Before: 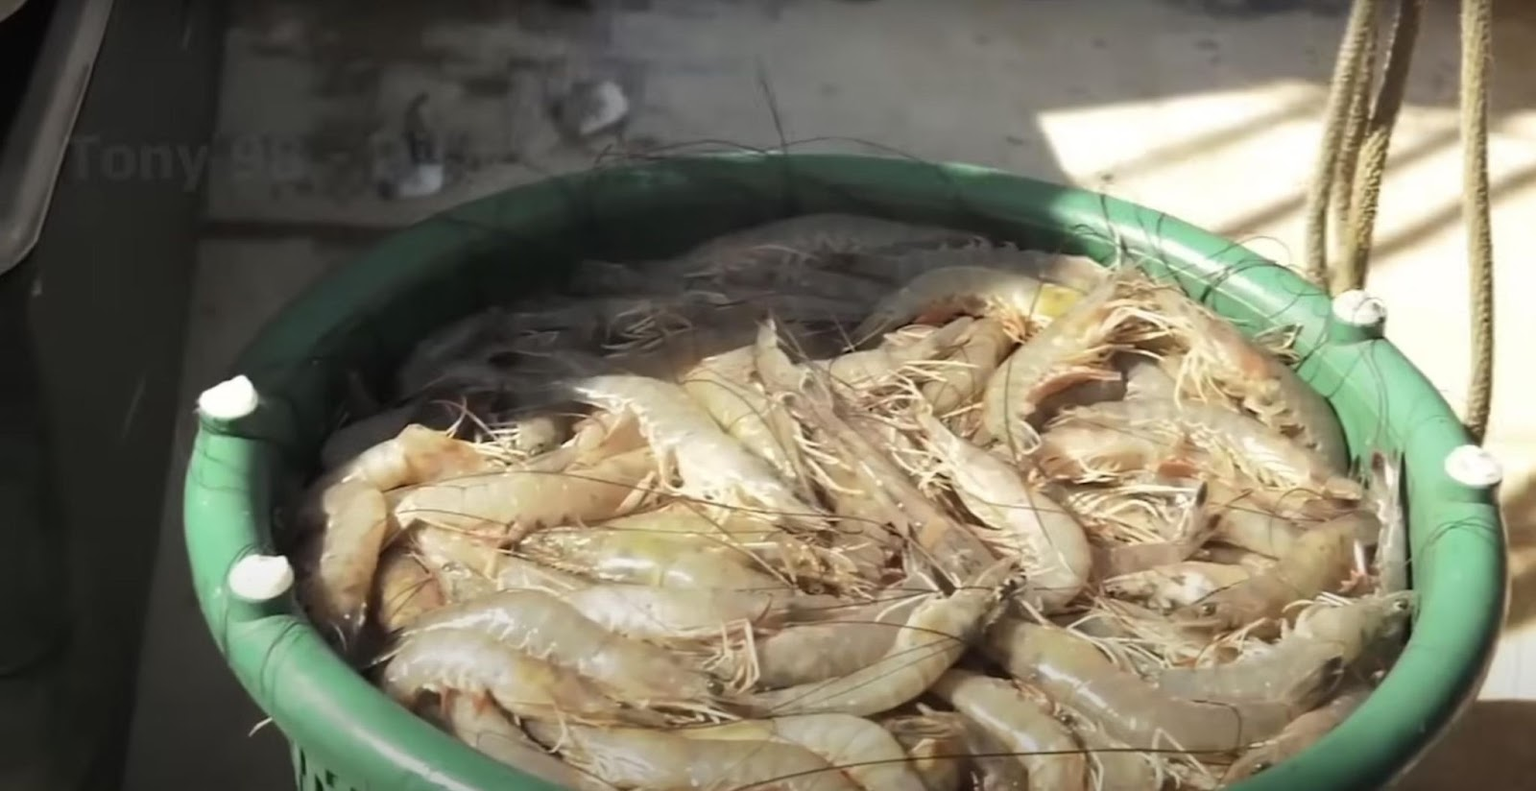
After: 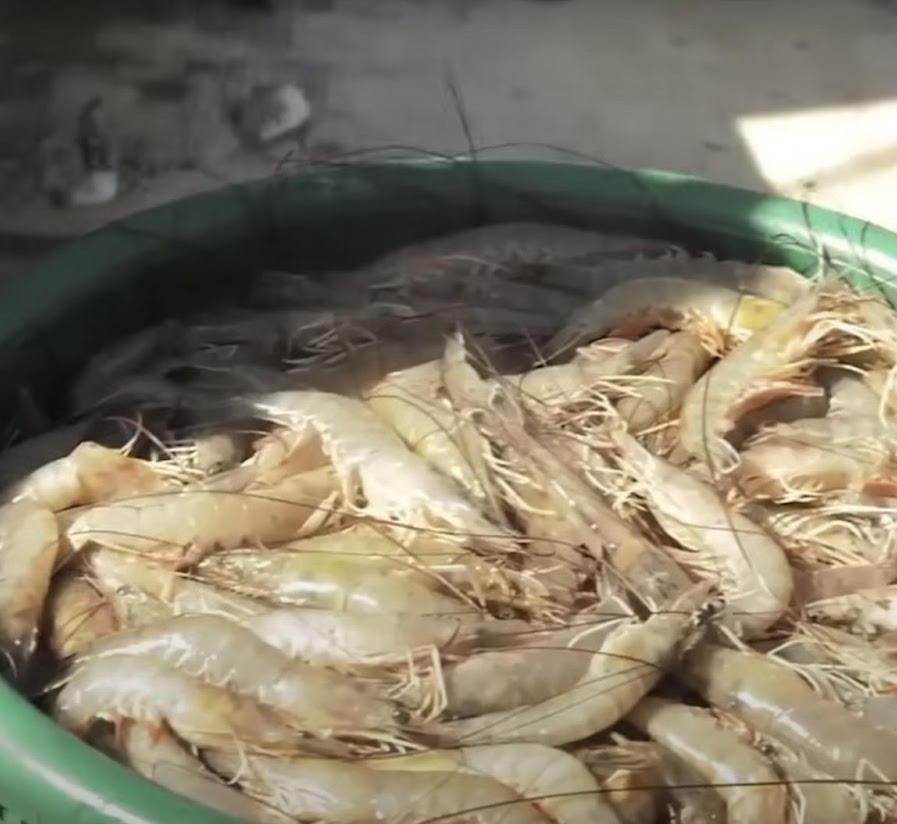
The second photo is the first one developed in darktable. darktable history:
crop: left 21.515%, right 22.331%
